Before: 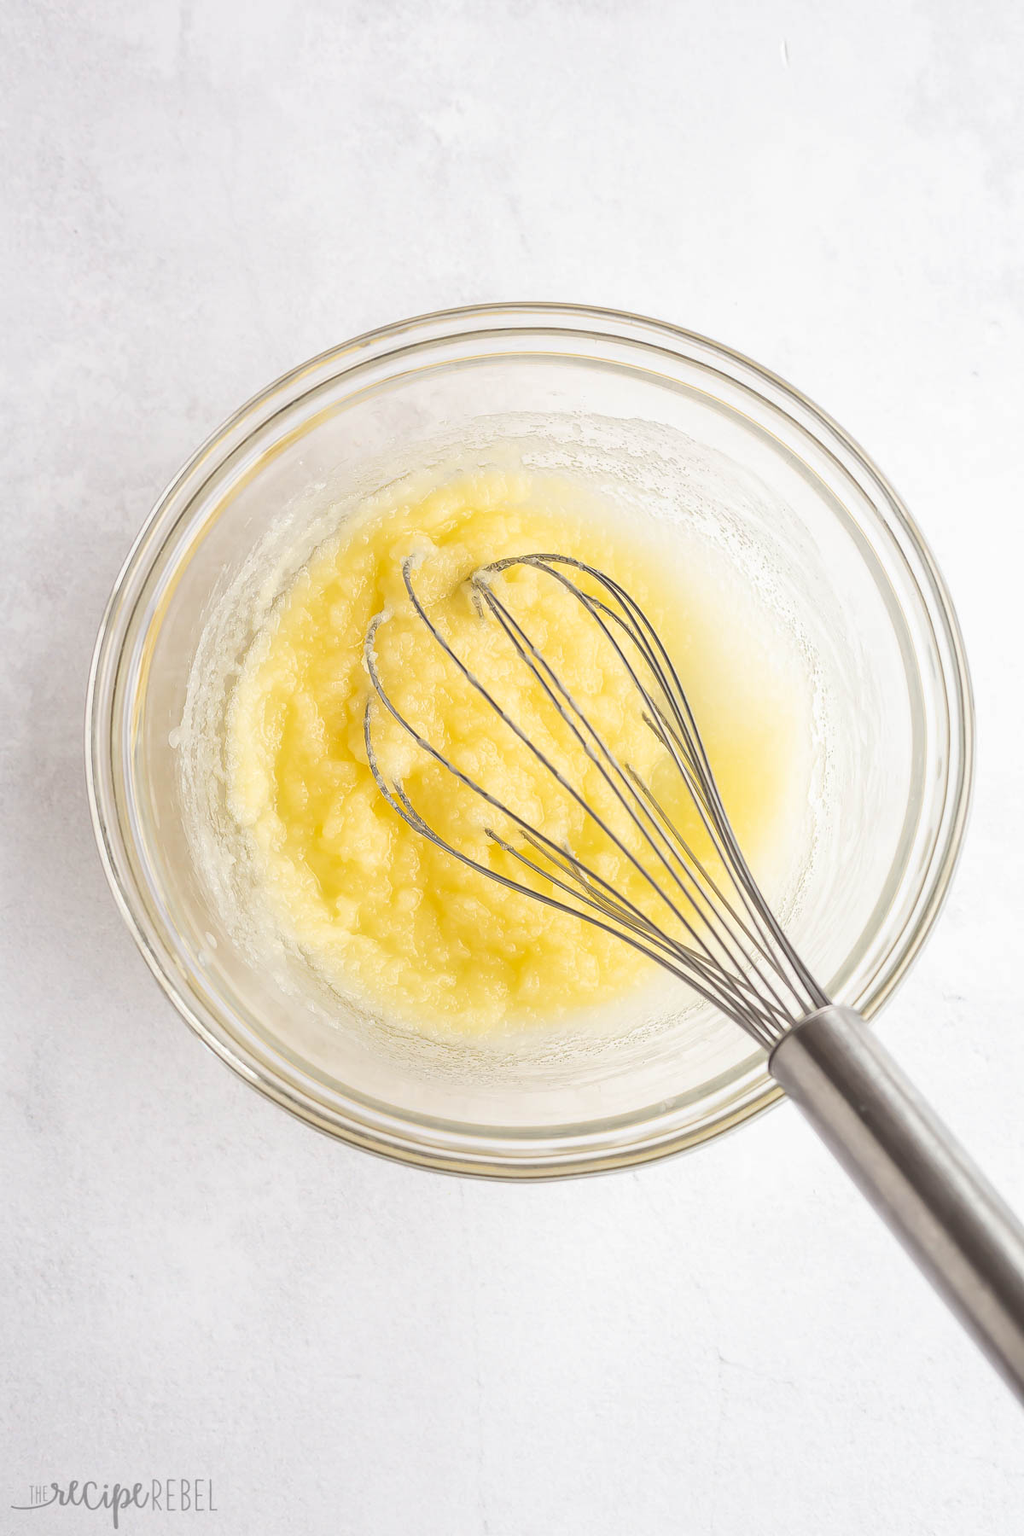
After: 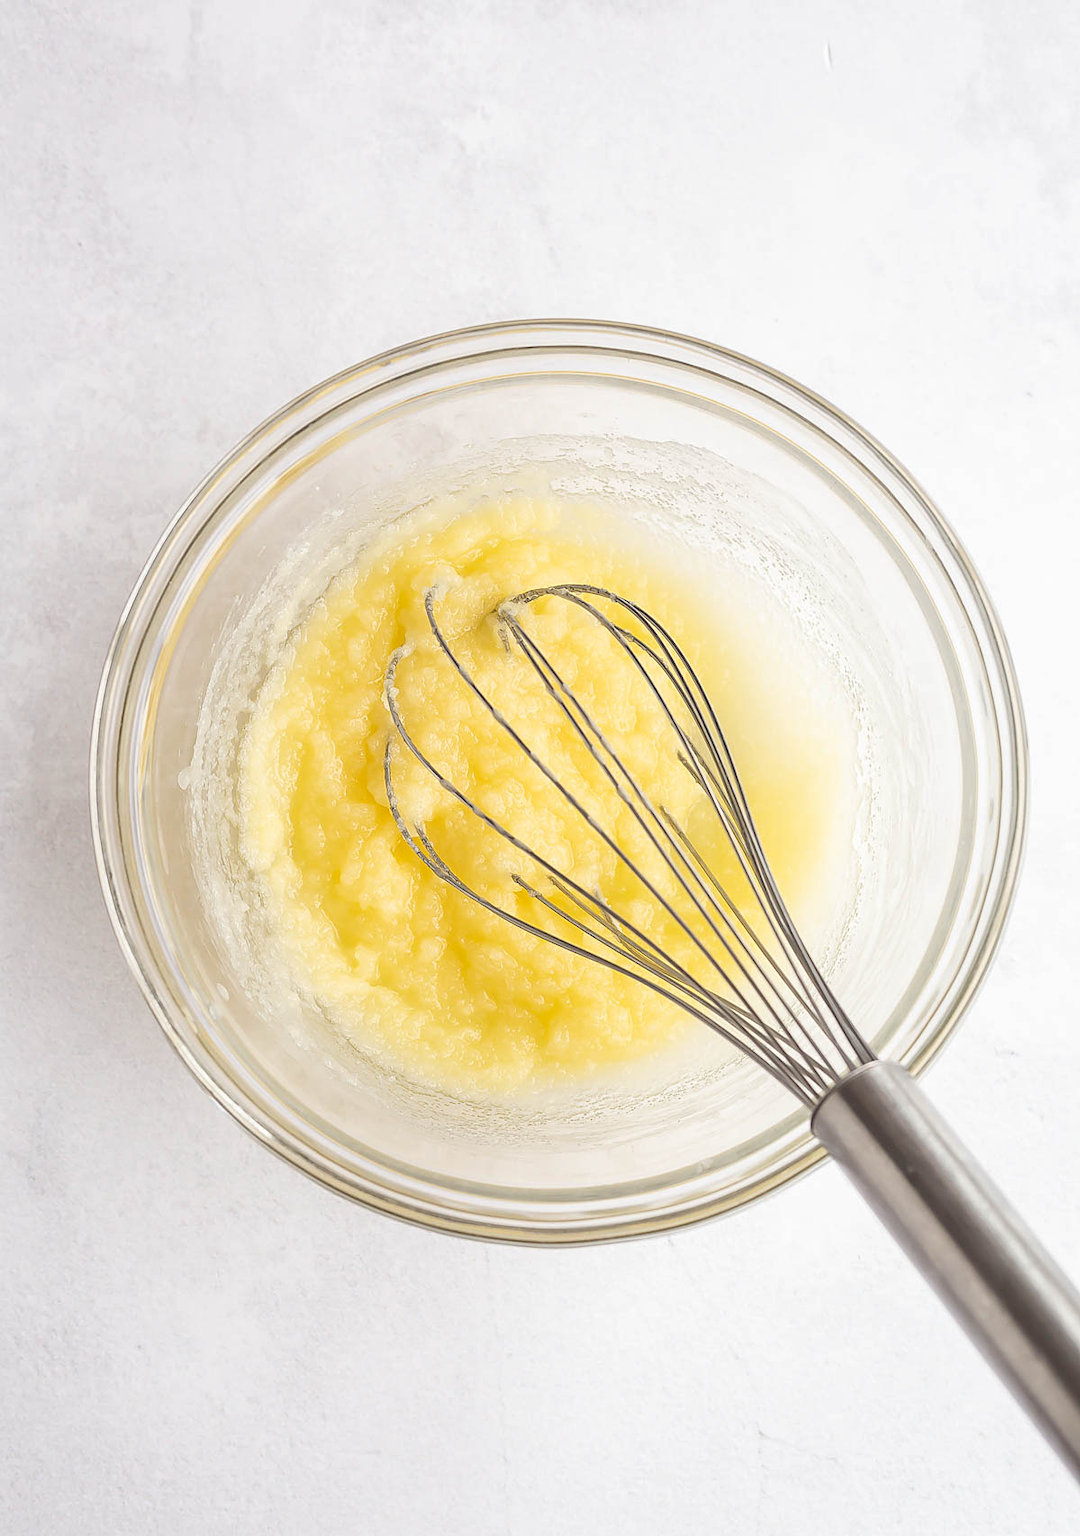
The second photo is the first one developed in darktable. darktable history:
crop and rotate: top 0.011%, bottom 5.178%
sharpen: amount 0.217
